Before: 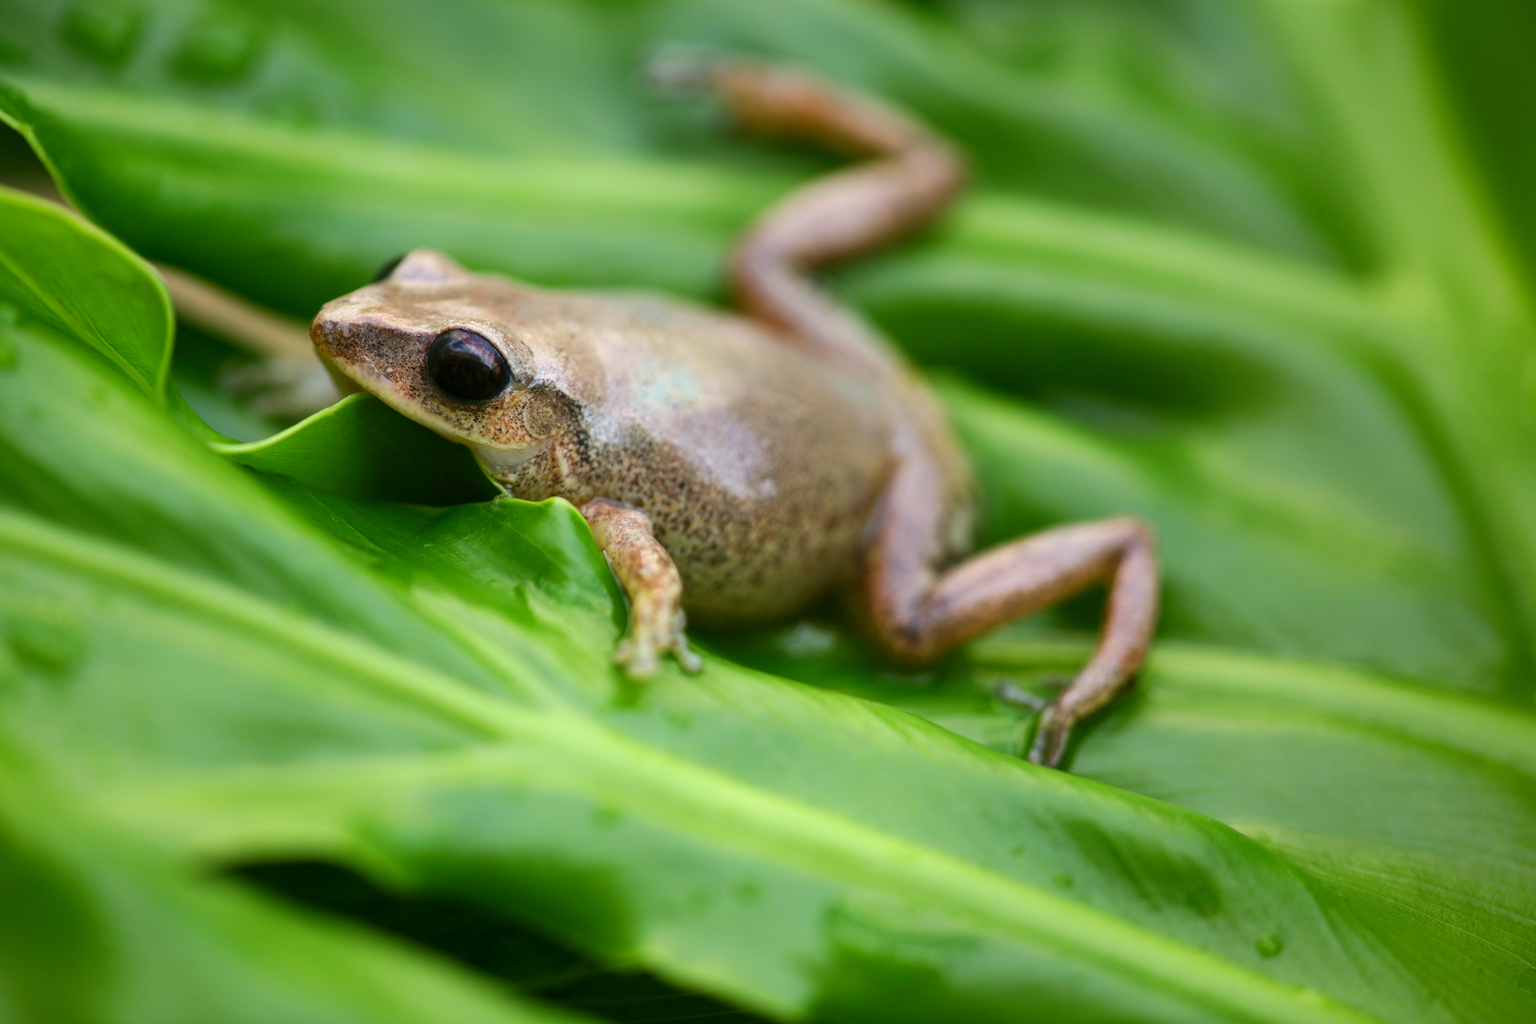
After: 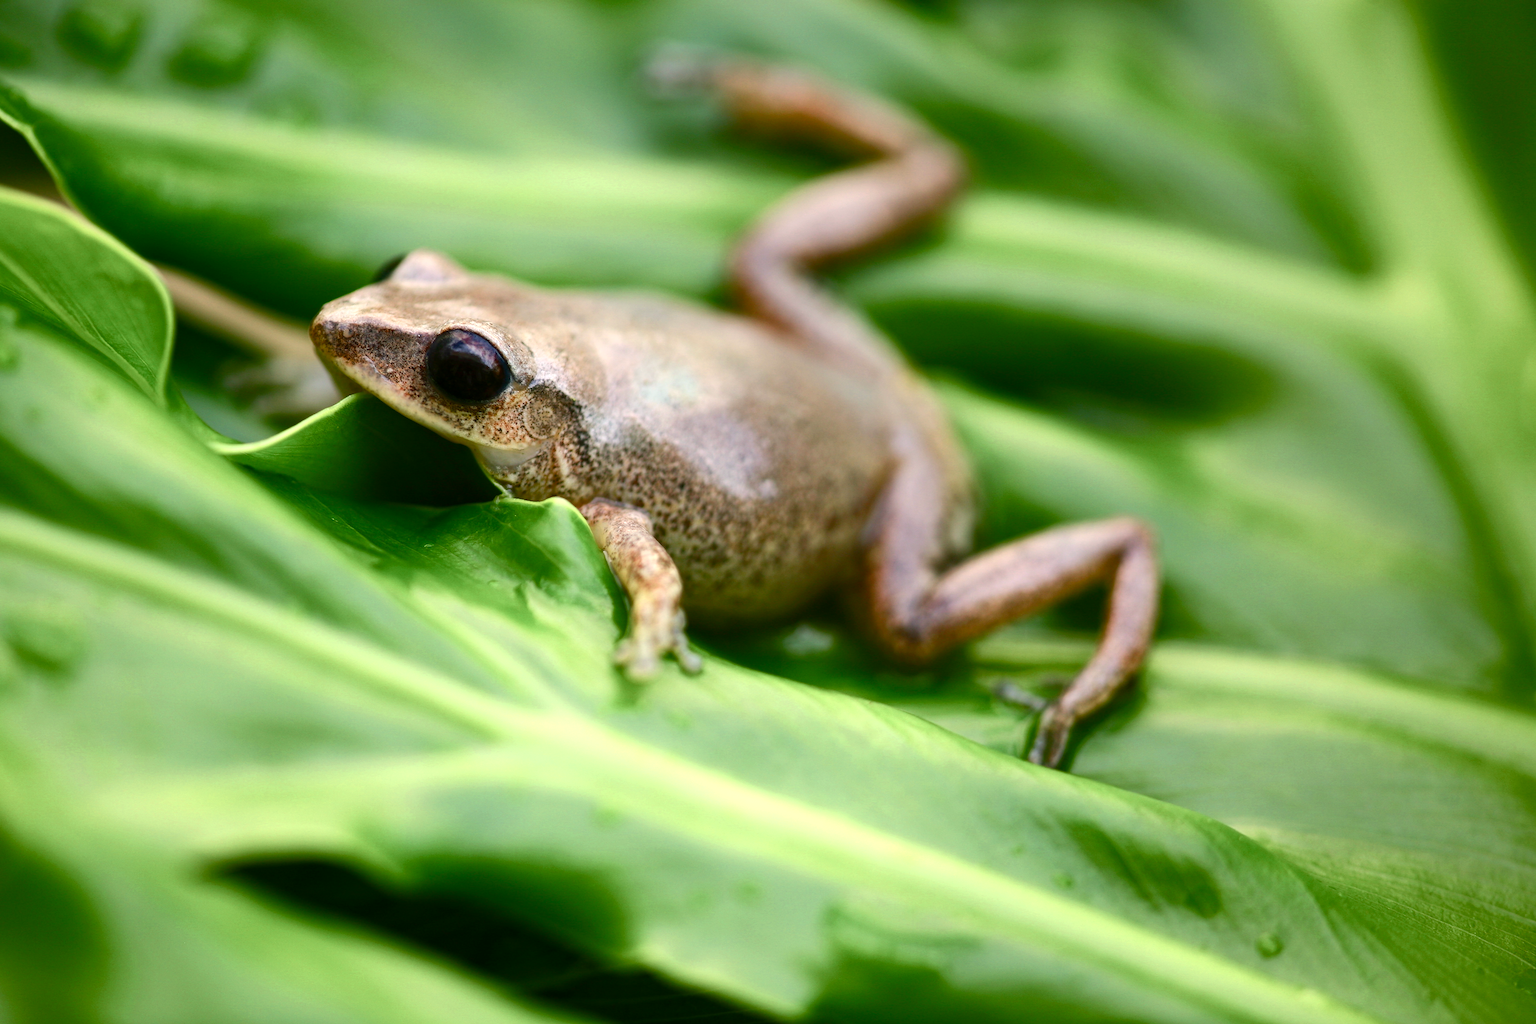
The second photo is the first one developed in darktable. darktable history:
color balance rgb: highlights gain › chroma 1.405%, highlights gain › hue 50.49°, perceptual saturation grading › global saturation -0.015%, perceptual saturation grading › highlights -32.339%, perceptual saturation grading › mid-tones 5.108%, perceptual saturation grading › shadows 18.695%, perceptual brilliance grading › highlights 13.057%, perceptual brilliance grading › mid-tones 8.109%, perceptual brilliance grading › shadows -17.009%, global vibrance 15.884%, saturation formula JzAzBz (2021)
